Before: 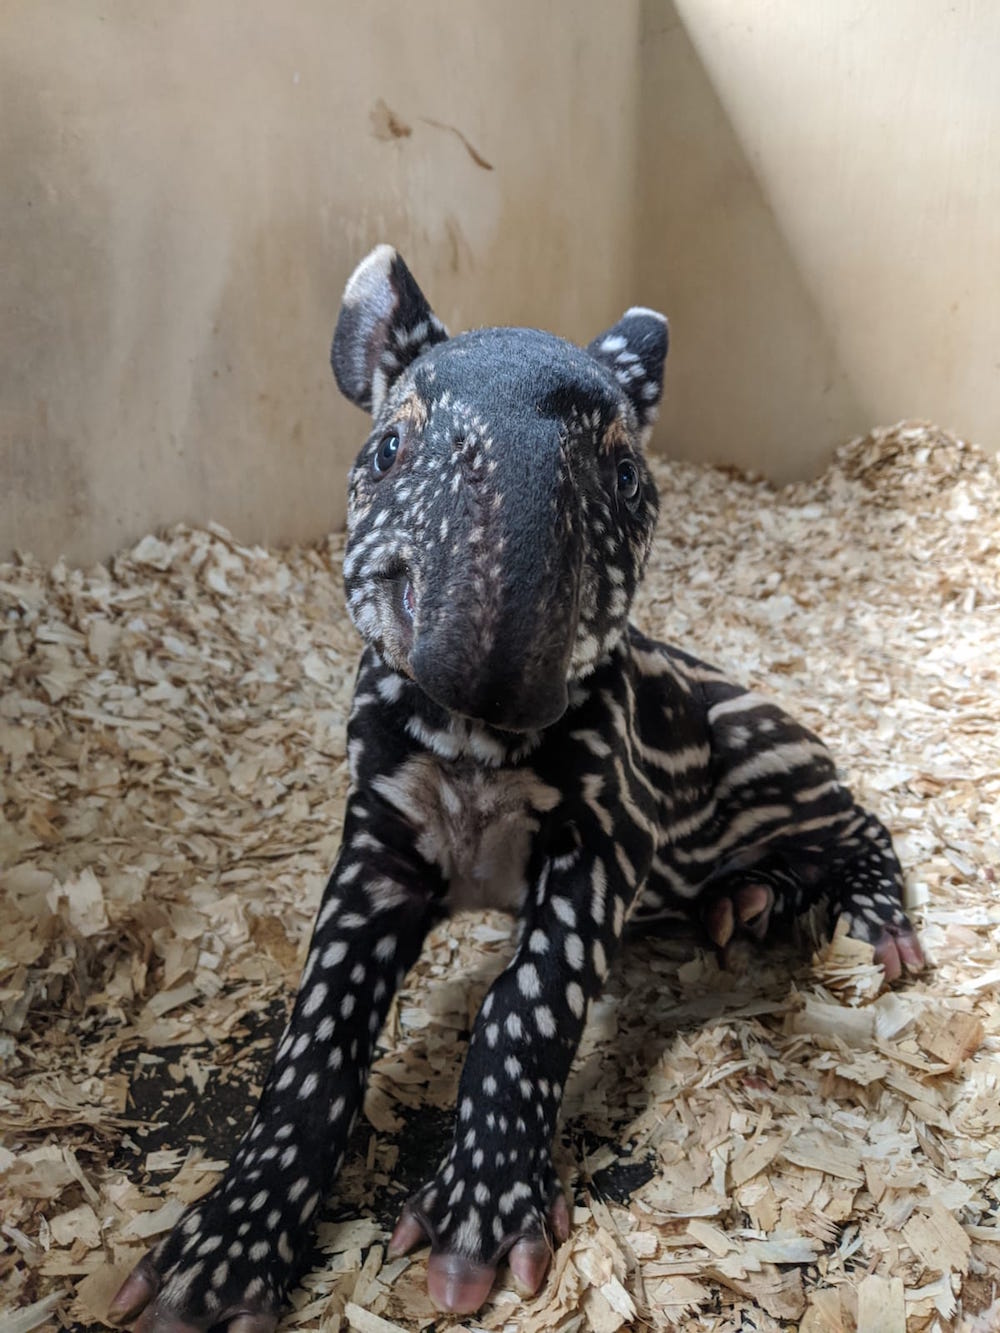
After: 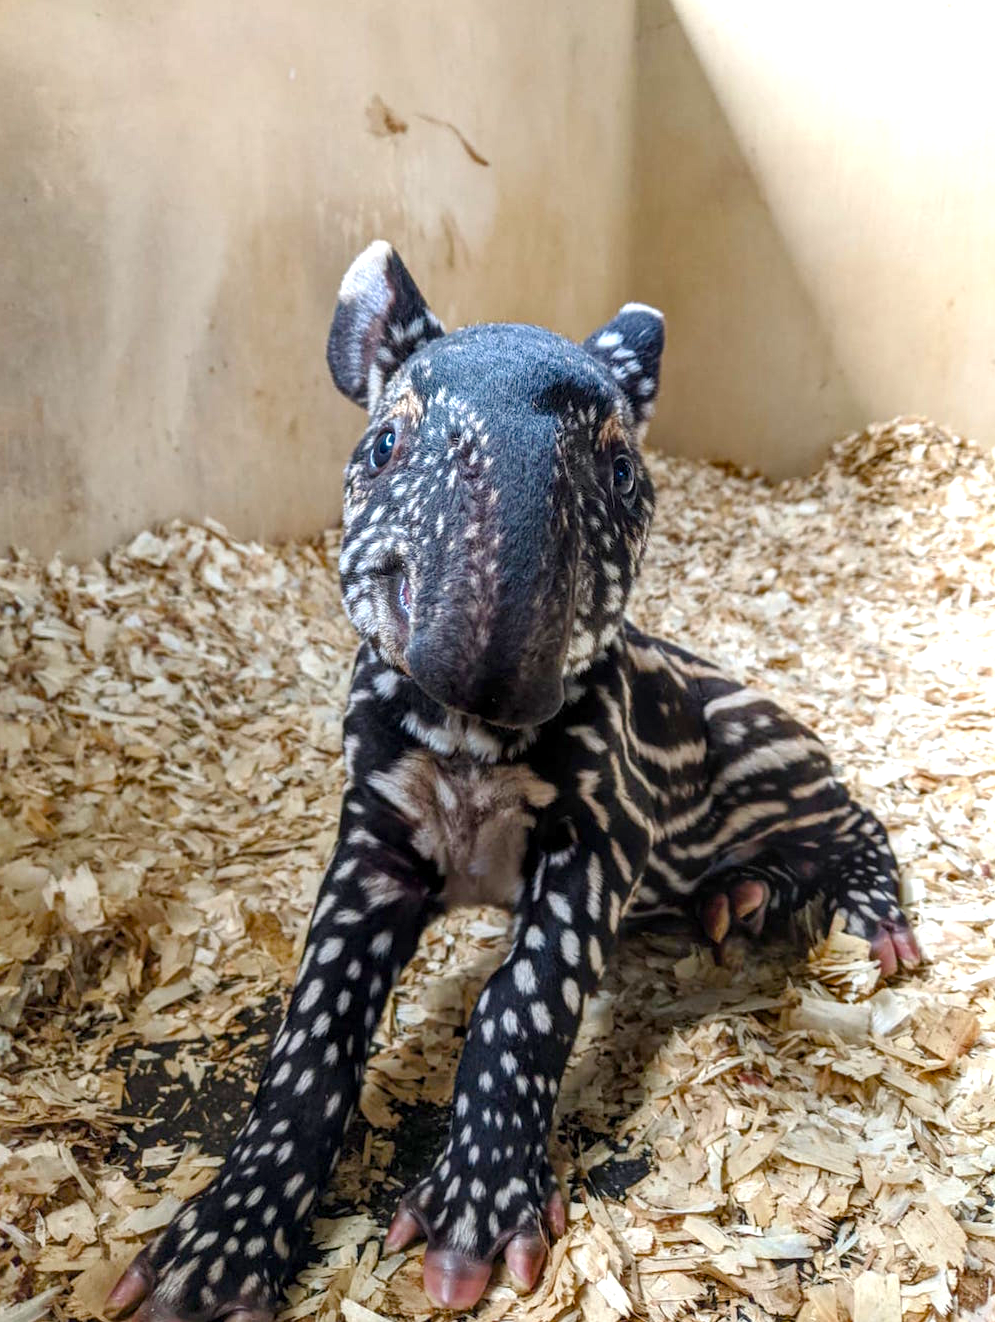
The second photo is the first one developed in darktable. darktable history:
local contrast: on, module defaults
exposure: exposure 0.606 EV, compensate exposure bias true, compensate highlight preservation false
crop and rotate: left 0.498%, top 0.362%, bottom 0.396%
color balance rgb: linear chroma grading › shadows -10.514%, linear chroma grading › global chroma 19.799%, perceptual saturation grading › global saturation 20%, perceptual saturation grading › highlights -25.718%, perceptual saturation grading › shadows 49.414%
